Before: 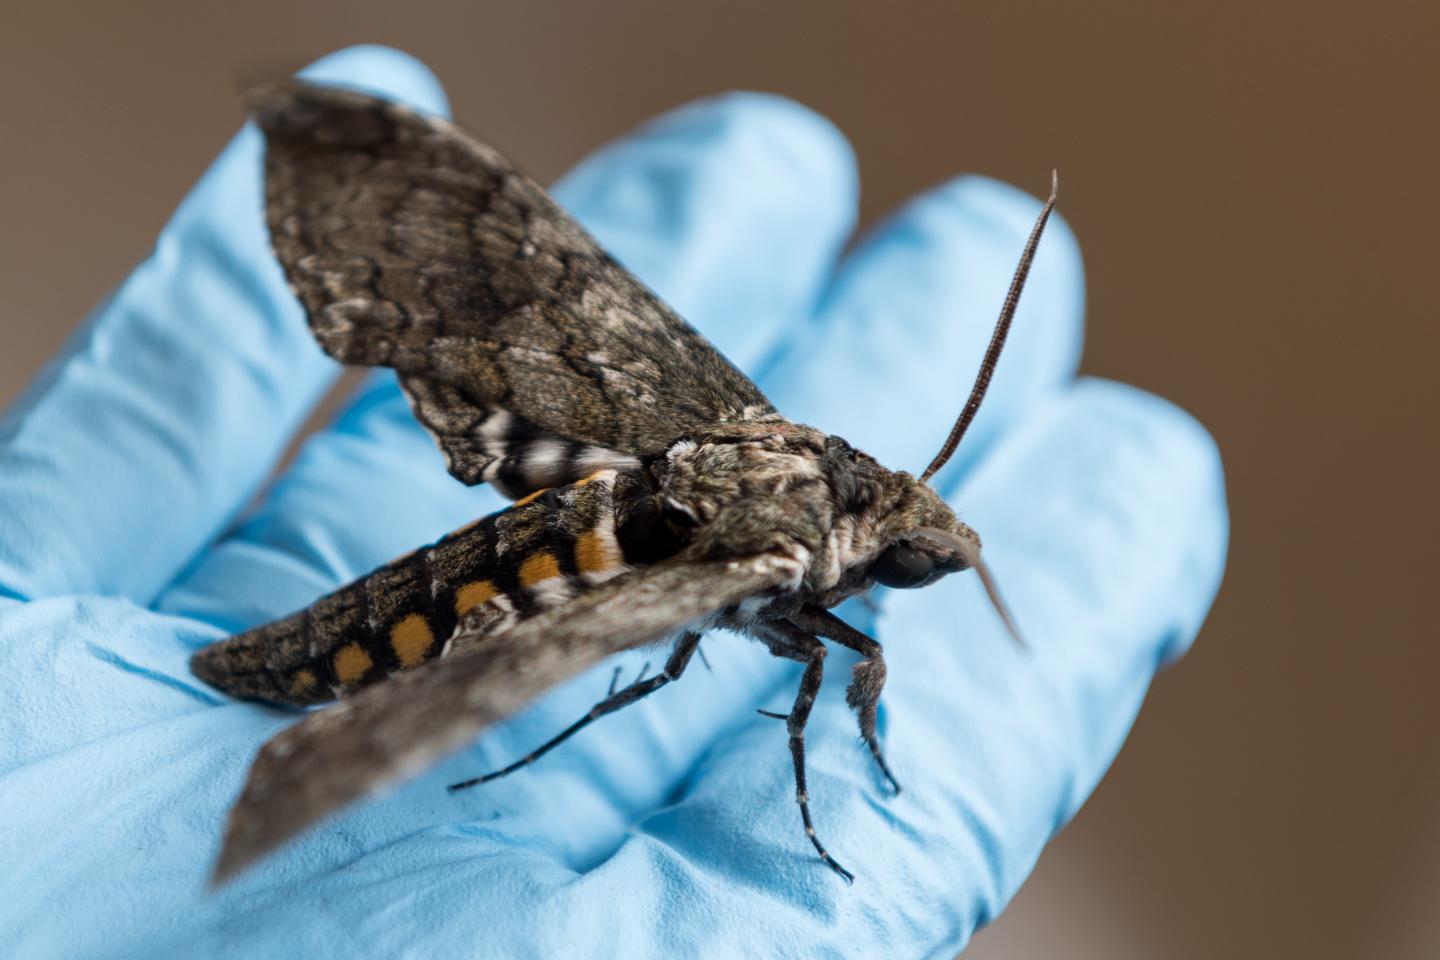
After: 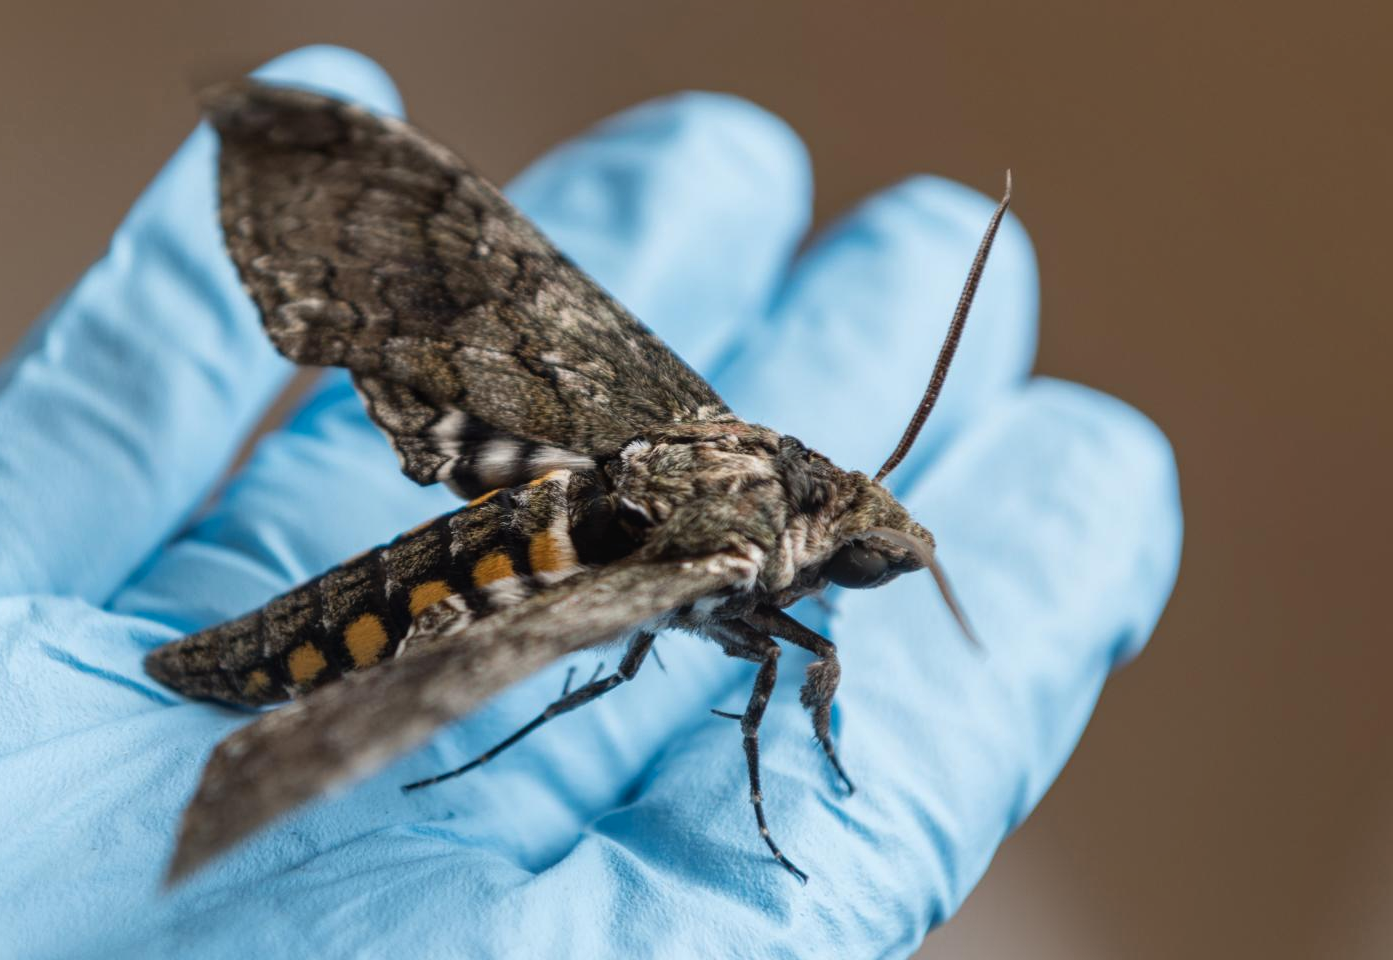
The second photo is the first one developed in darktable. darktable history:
crop and rotate: left 3.238%
local contrast: detail 110%
